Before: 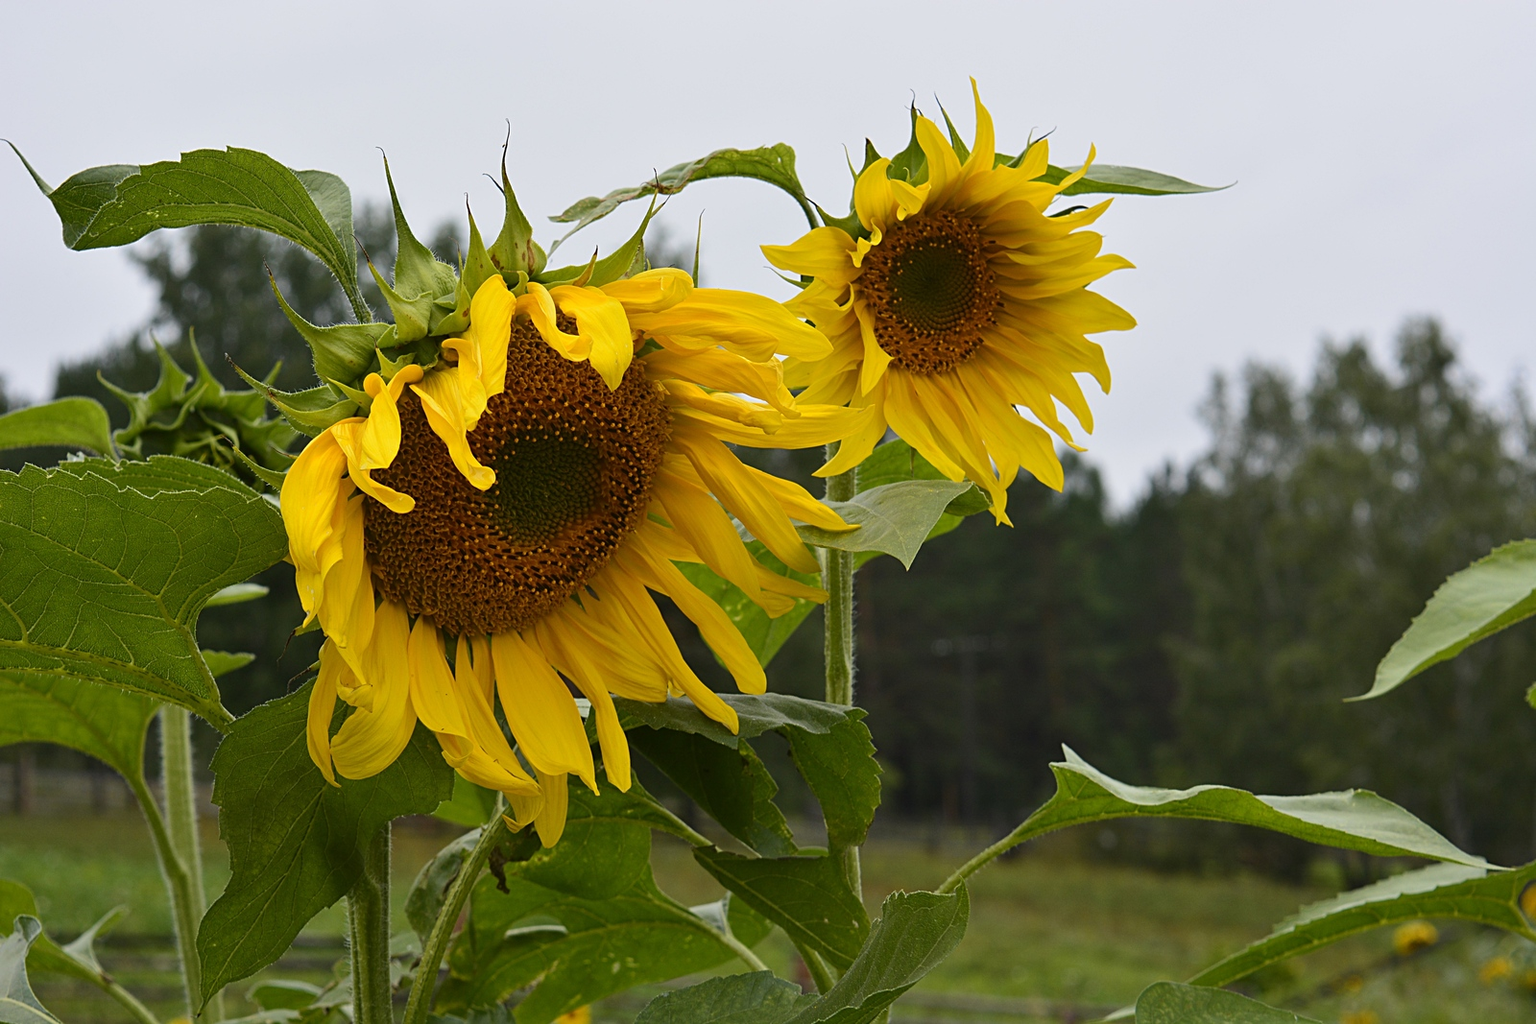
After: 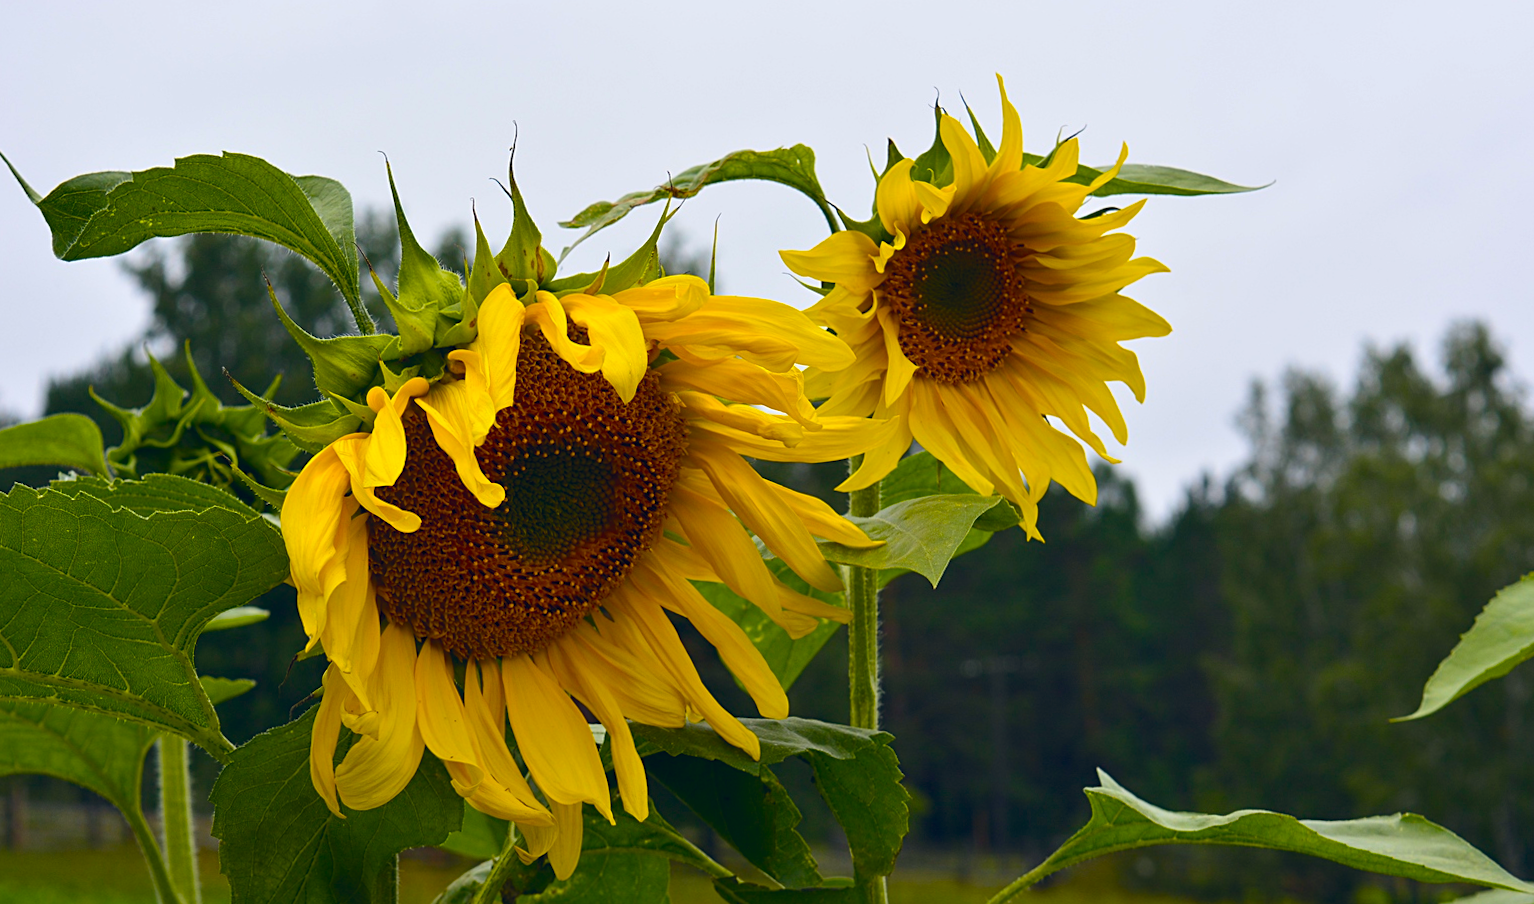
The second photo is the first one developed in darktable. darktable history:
crop and rotate: angle 0.398°, left 0.235%, right 2.871%, bottom 14.348%
color balance rgb: global offset › chroma 0.102%, global offset › hue 249.61°, perceptual saturation grading › global saturation 36.676%, perceptual saturation grading › shadows 35.017%, perceptual brilliance grading › global brilliance 3.343%, global vibrance 20%
contrast brightness saturation: contrast 0.031, brightness -0.042
